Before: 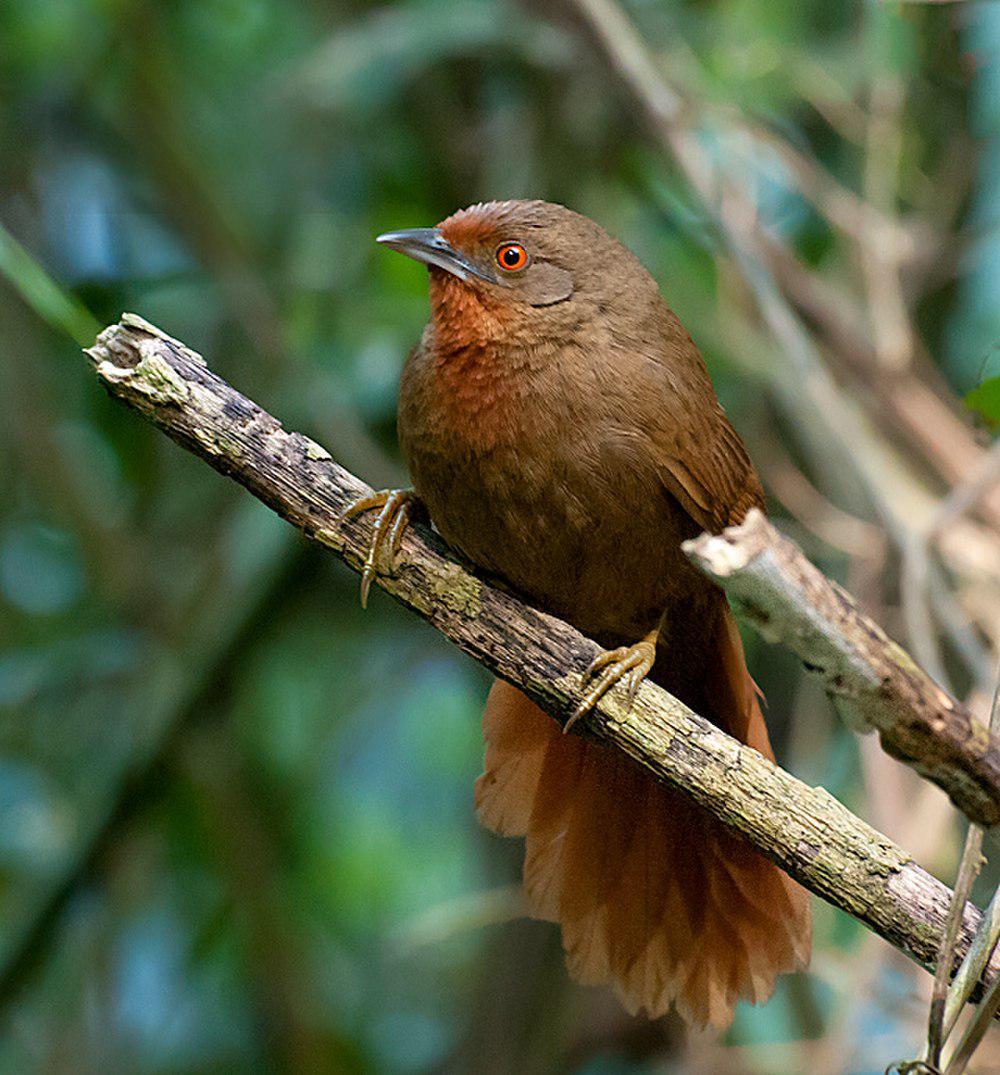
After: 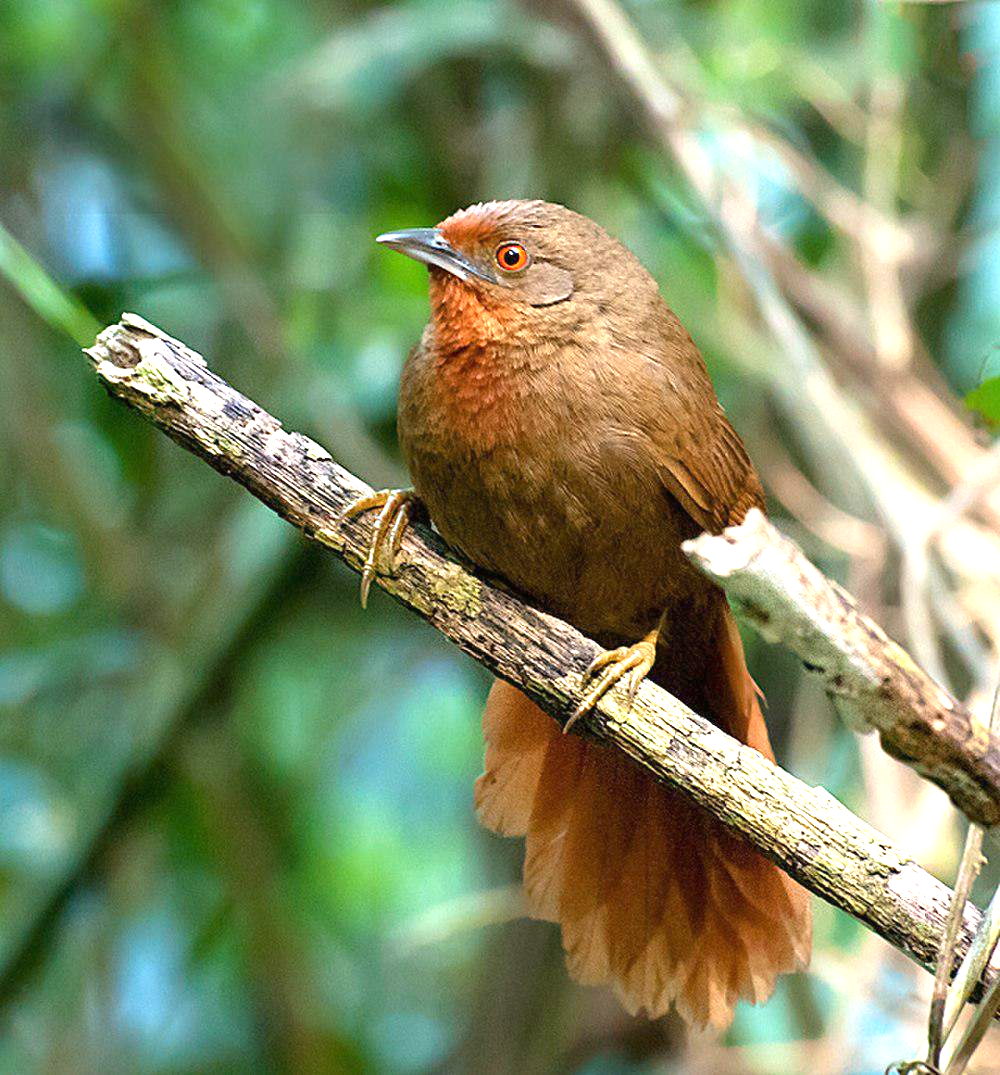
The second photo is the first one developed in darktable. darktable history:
exposure: black level correction 0, exposure 1.186 EV, compensate highlight preservation false
